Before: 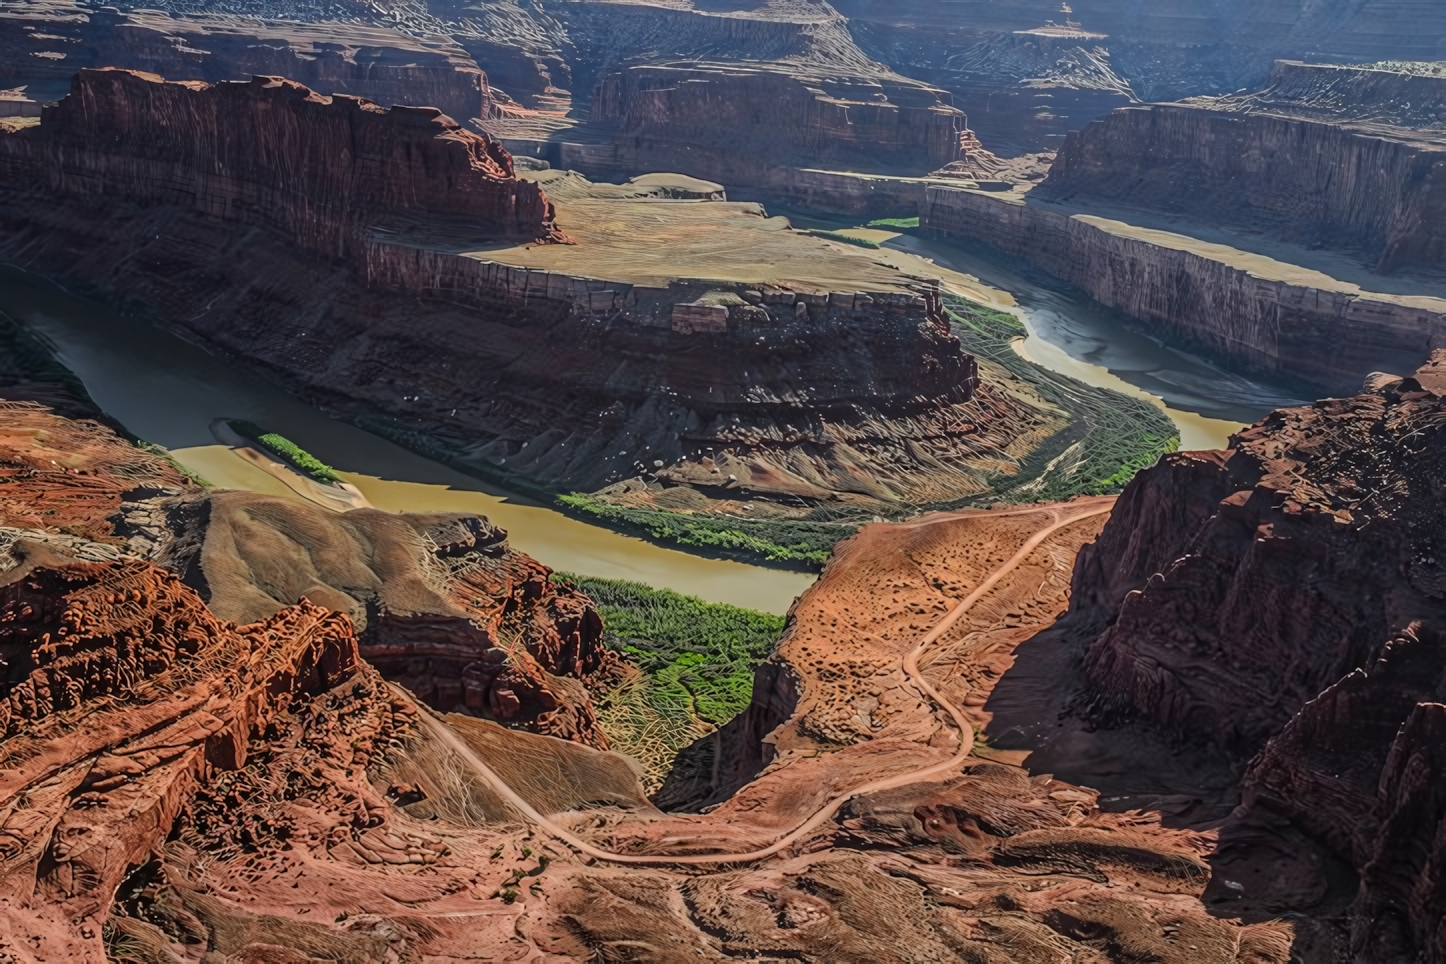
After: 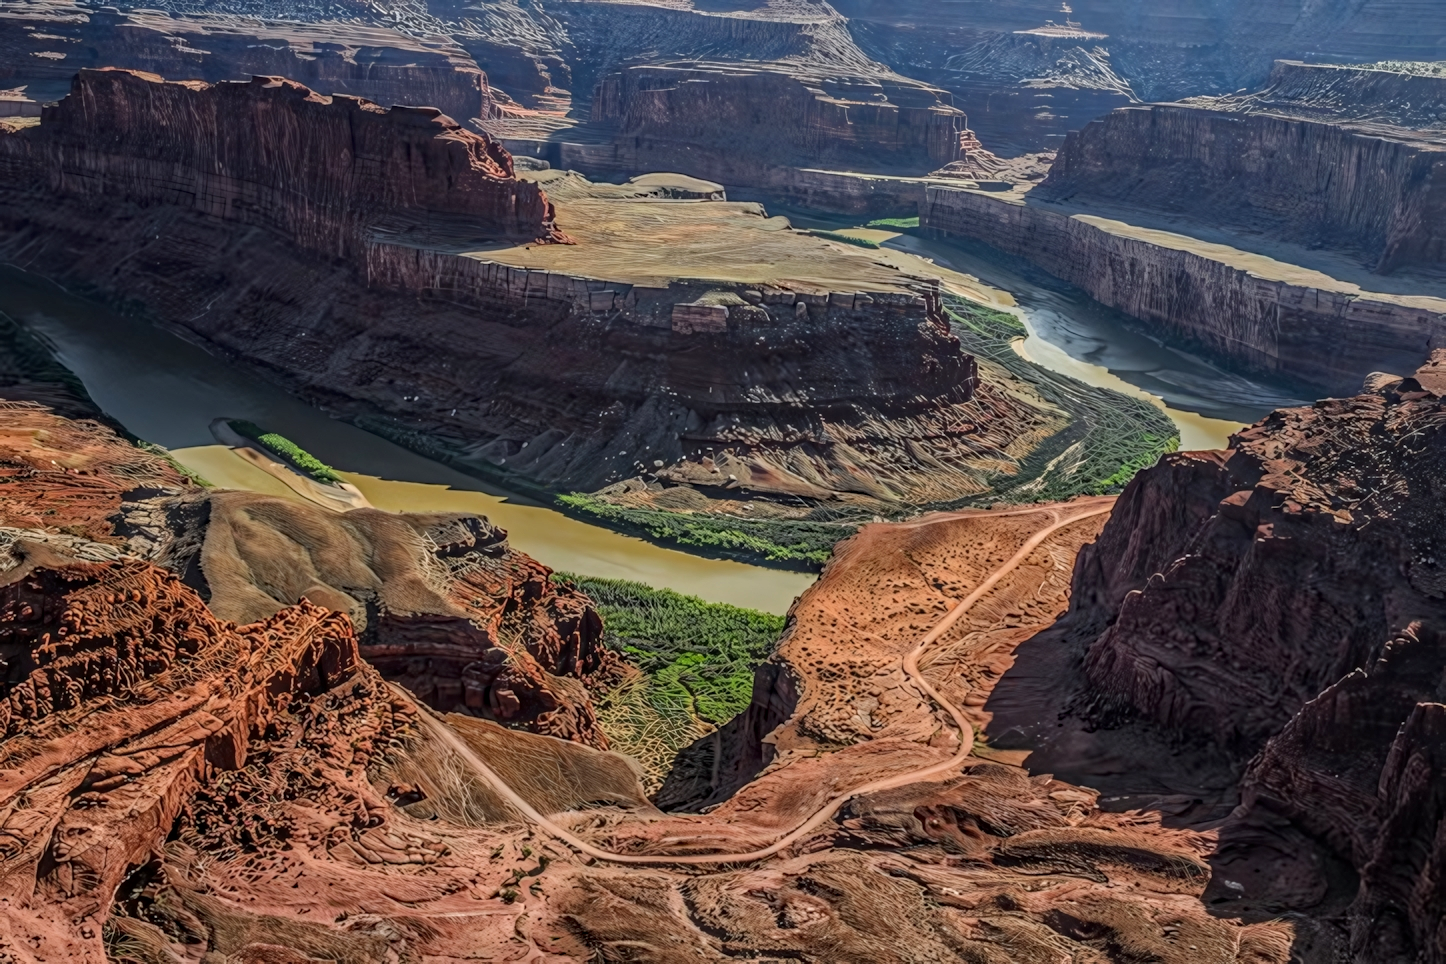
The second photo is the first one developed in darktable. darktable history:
shadows and highlights: shadows 25, highlights -25
local contrast: on, module defaults
haze removal: compatibility mode true, adaptive false
